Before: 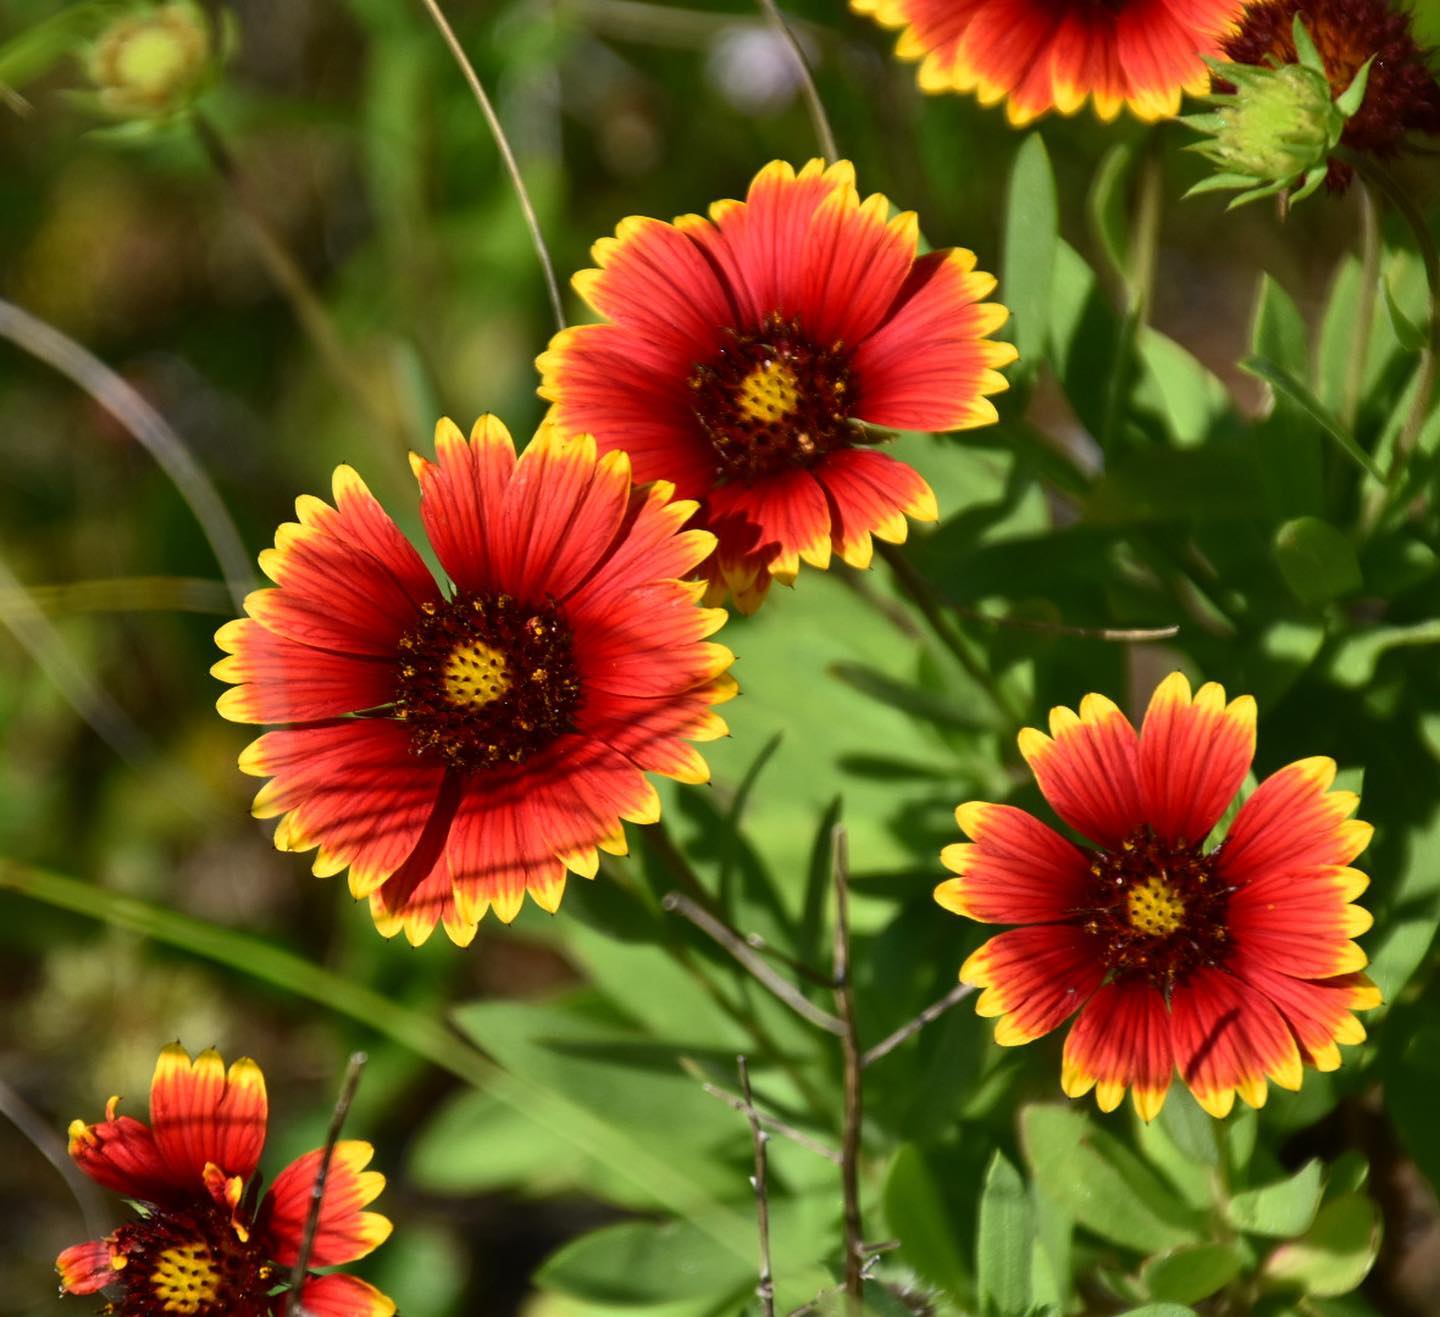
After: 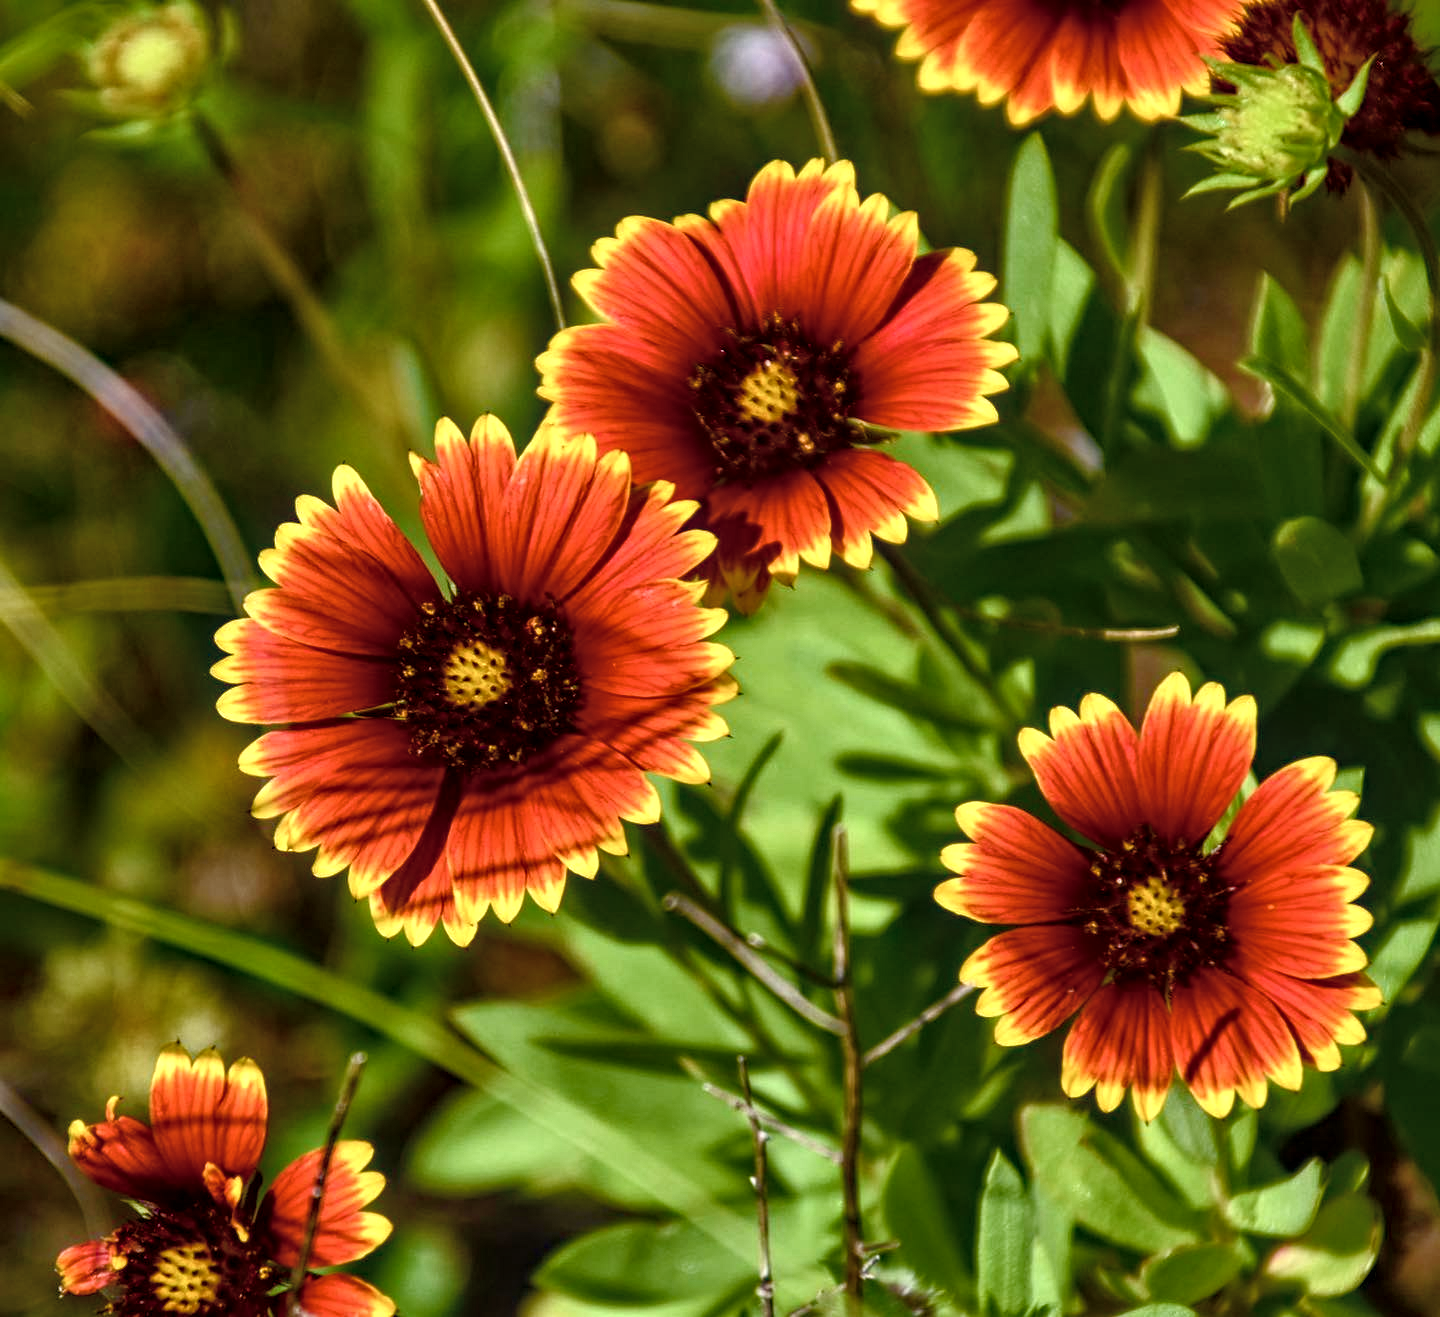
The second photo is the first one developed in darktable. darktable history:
color balance rgb: power › chroma 0.671%, power › hue 60°, linear chroma grading › shadows 31.343%, linear chroma grading › global chroma -2.496%, linear chroma grading › mid-tones 4.428%, perceptual saturation grading › global saturation 20%, perceptual saturation grading › highlights -24.779%, perceptual saturation grading › shadows 50.276%, perceptual brilliance grading › highlights 11.334%, global vibrance 20%
shadows and highlights: shadows 43.22, highlights 6.65
contrast brightness saturation: contrast 0.064, brightness -0.012, saturation -0.244
haze removal: compatibility mode true, adaptive false
local contrast: on, module defaults
